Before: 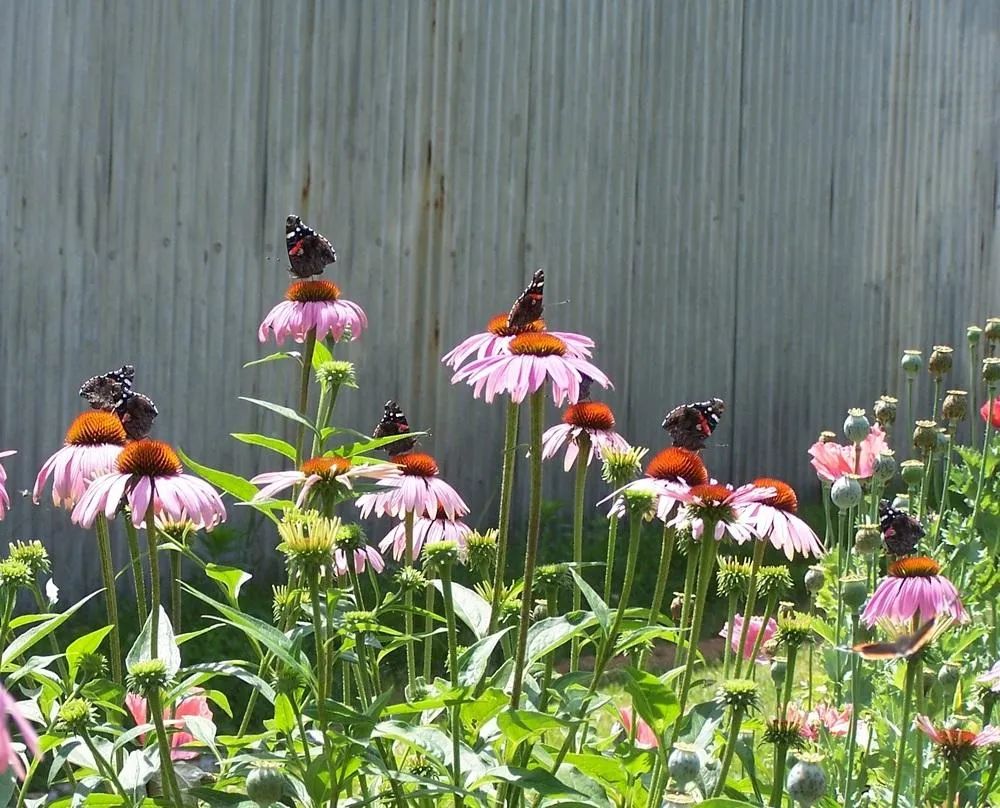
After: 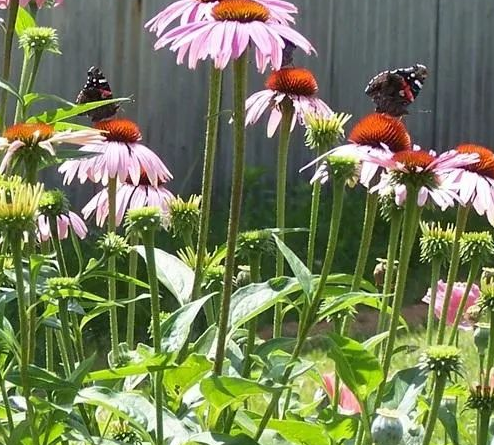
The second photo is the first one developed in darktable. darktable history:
crop: left 29.752%, top 41.45%, right 20.827%, bottom 3.467%
